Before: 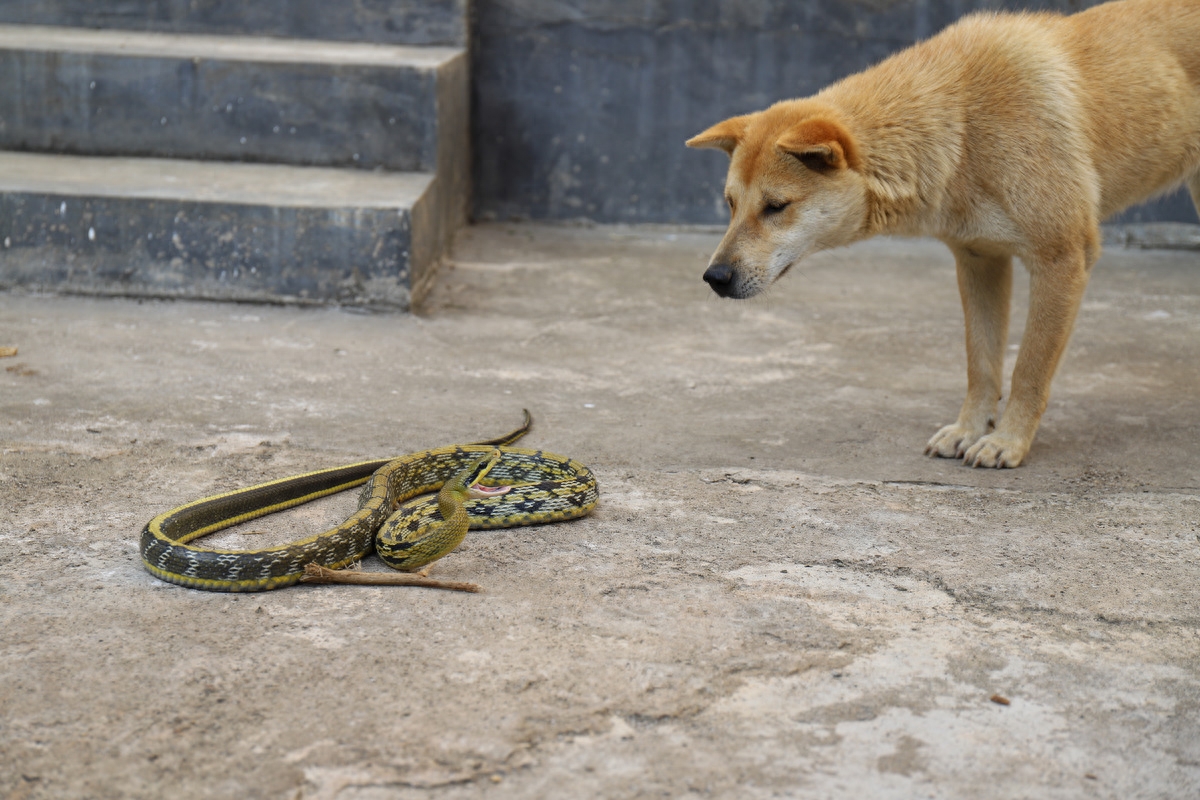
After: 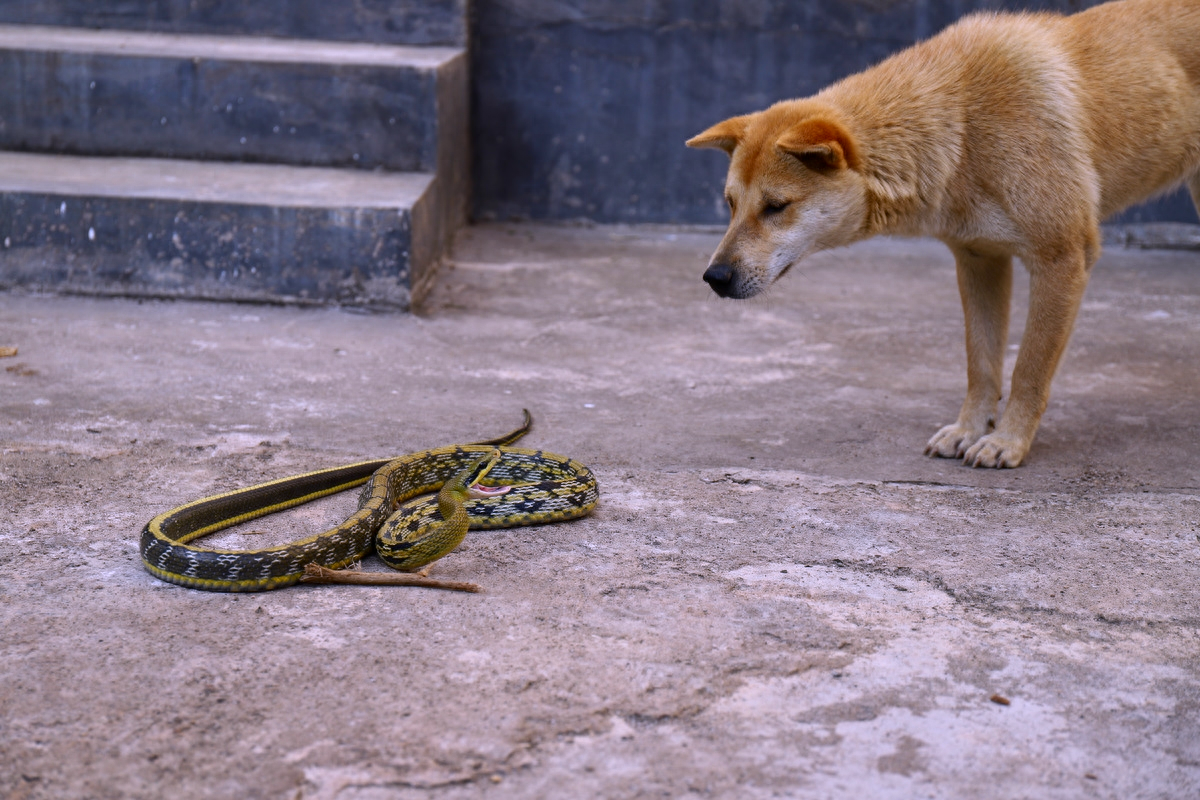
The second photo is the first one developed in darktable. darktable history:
white balance: red 1.042, blue 1.17
contrast brightness saturation: contrast 0.07, brightness -0.14, saturation 0.11
